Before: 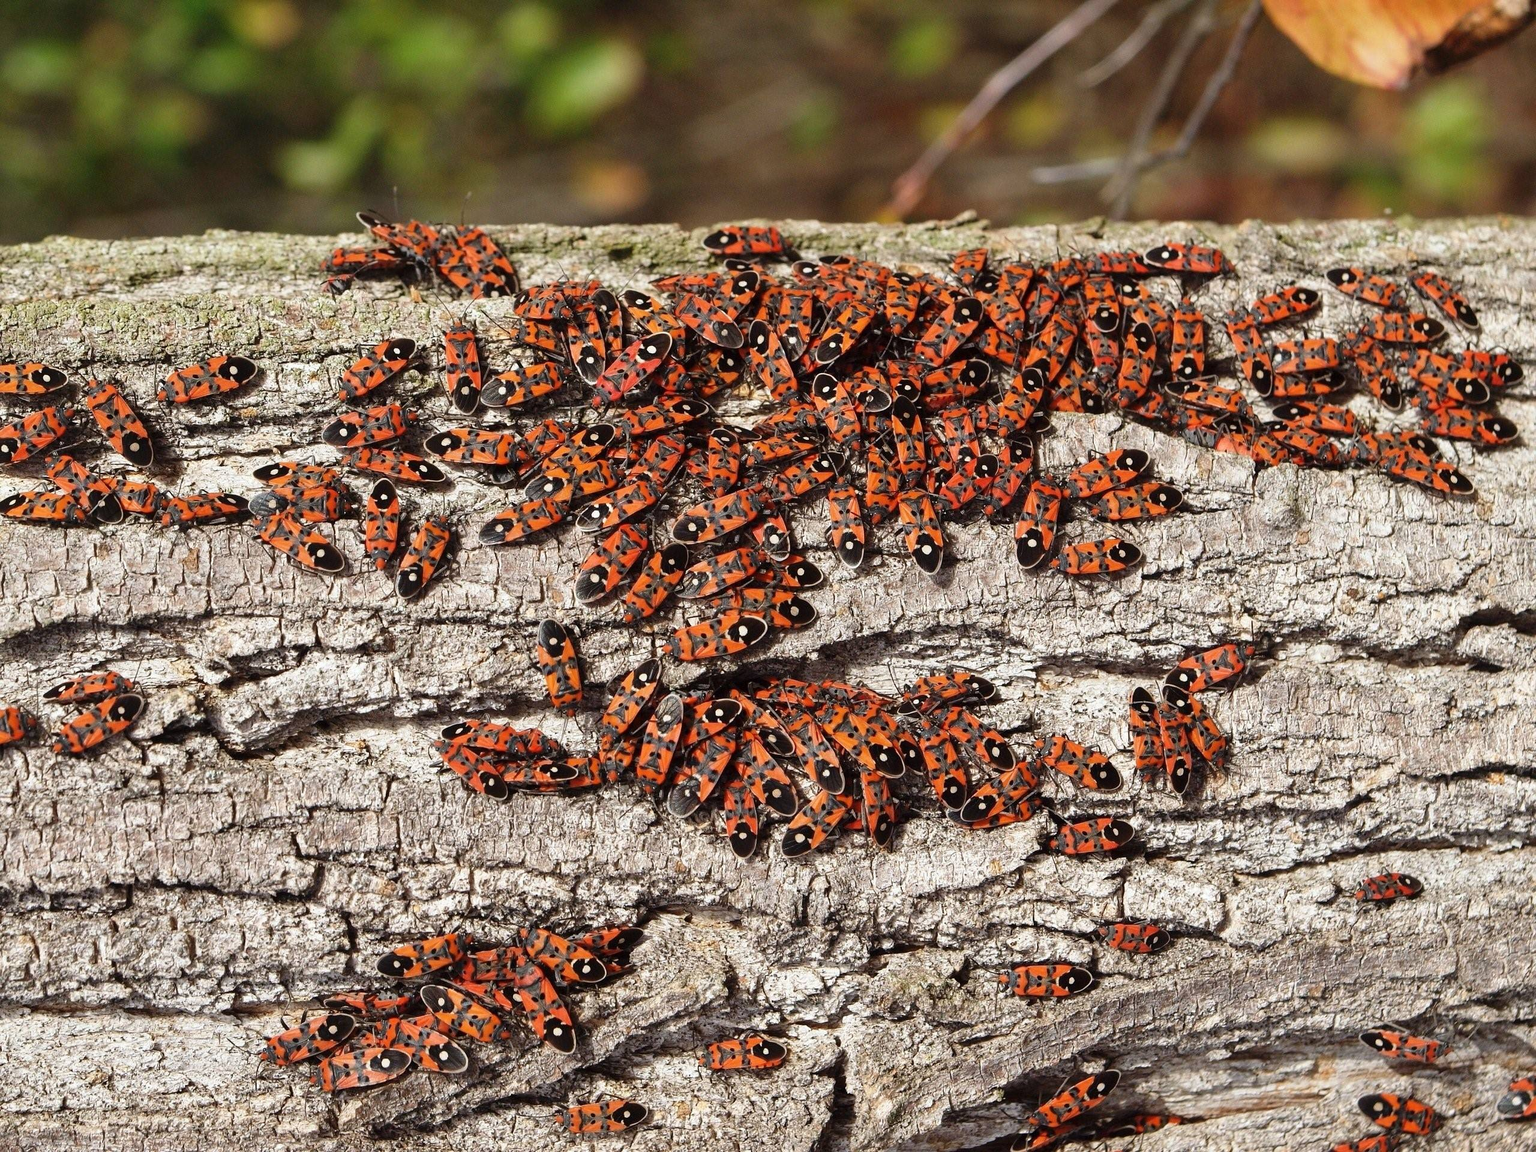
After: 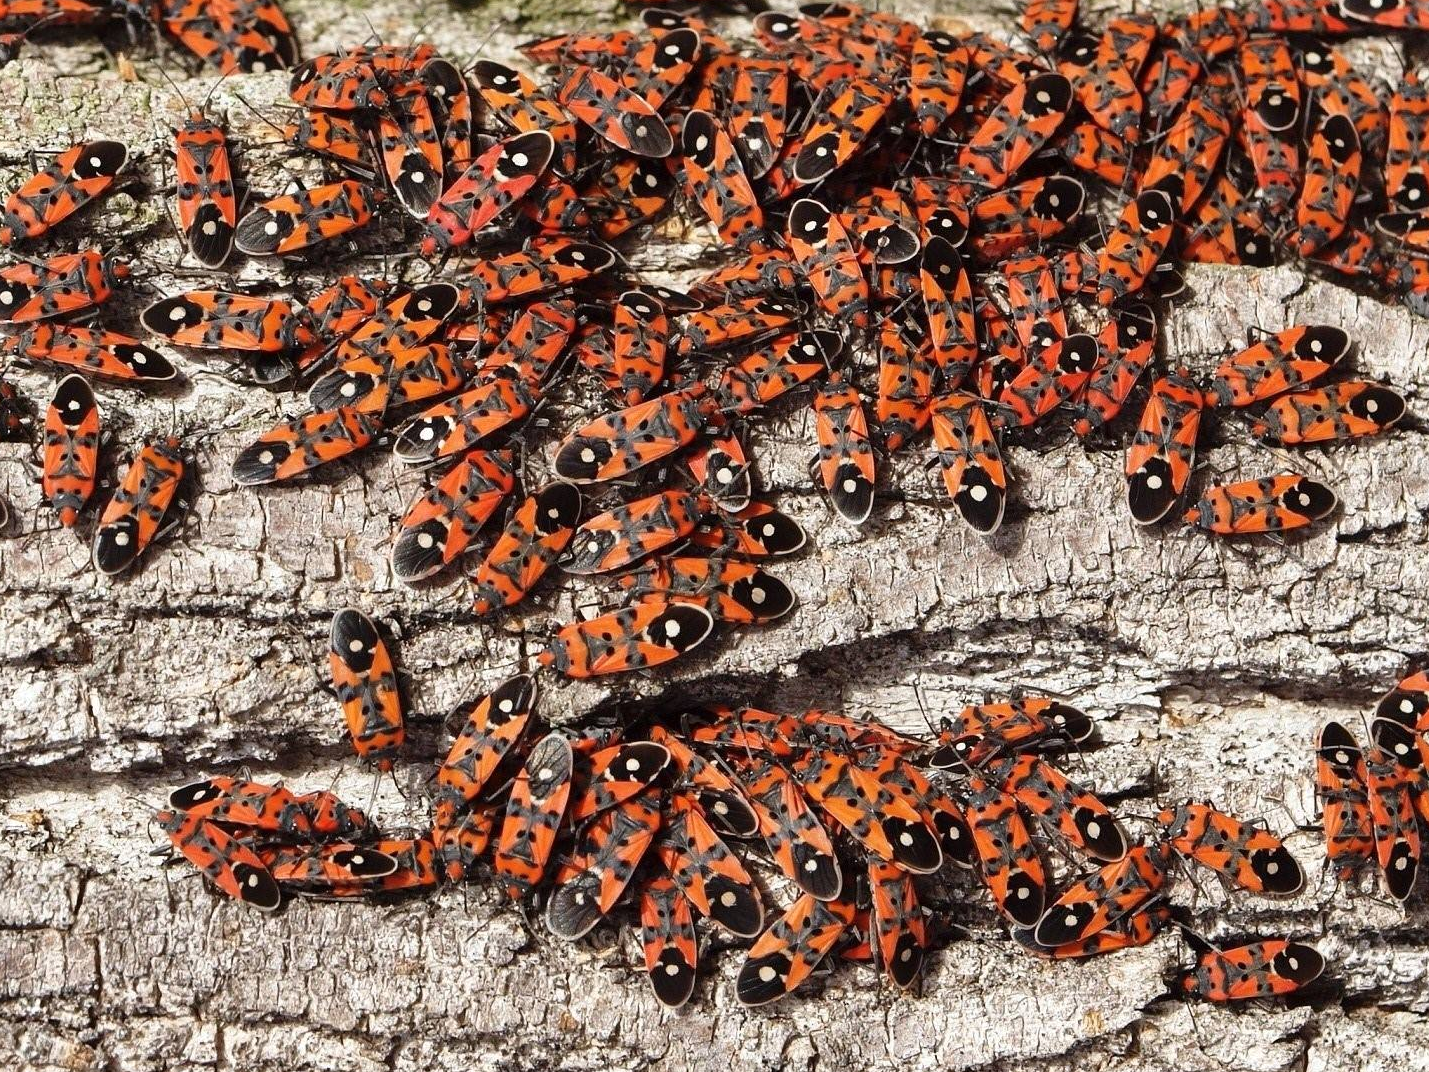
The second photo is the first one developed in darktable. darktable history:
crop and rotate: left 22.13%, top 22.054%, right 22.026%, bottom 22.102%
shadows and highlights: shadows 12, white point adjustment 1.2, soften with gaussian
